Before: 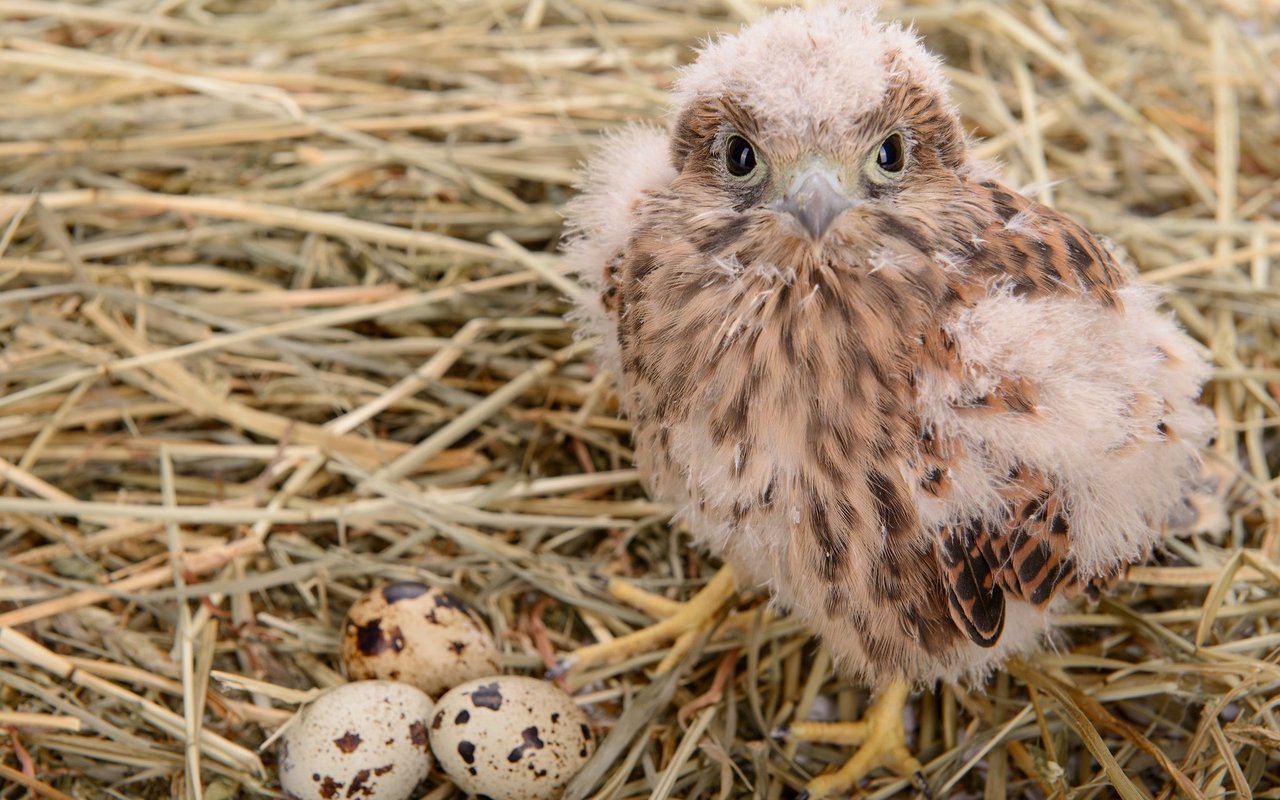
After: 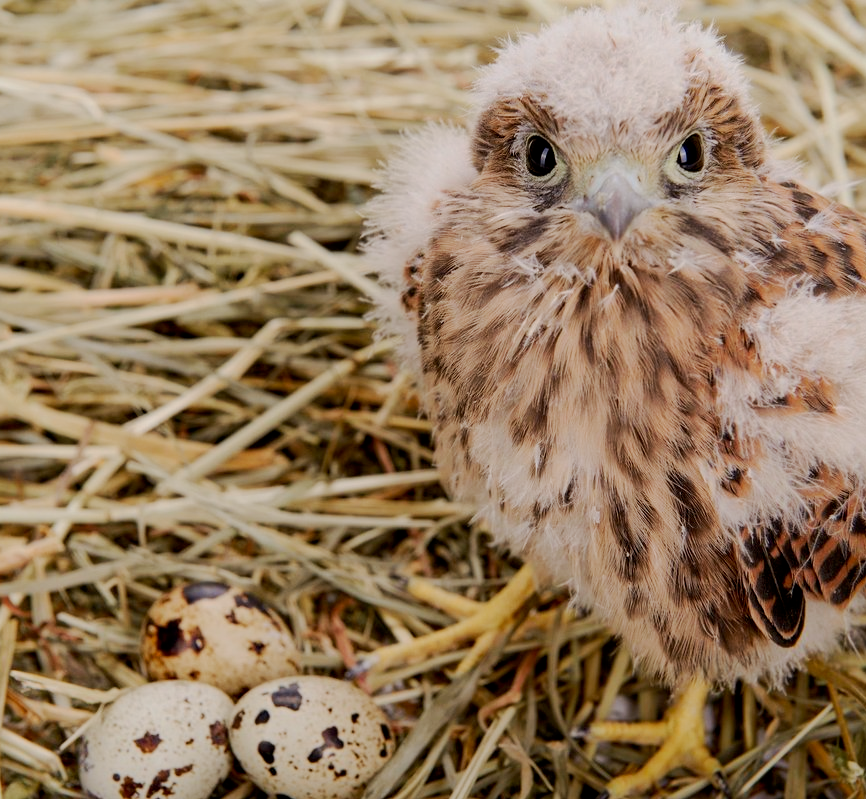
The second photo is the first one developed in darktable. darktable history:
exposure: black level correction 0.006, exposure -0.224 EV, compensate highlight preservation false
crop and rotate: left 15.673%, right 16.664%
tone curve: curves: ch0 [(0, 0) (0.052, 0.018) (0.236, 0.207) (0.41, 0.417) (0.485, 0.518) (0.54, 0.584) (0.625, 0.666) (0.845, 0.828) (0.994, 0.964)]; ch1 [(0, 0) (0.136, 0.146) (0.317, 0.34) (0.382, 0.408) (0.434, 0.441) (0.472, 0.479) (0.498, 0.501) (0.557, 0.558) (0.616, 0.59) (0.739, 0.7) (1, 1)]; ch2 [(0, 0) (0.352, 0.403) (0.447, 0.466) (0.482, 0.482) (0.528, 0.526) (0.586, 0.577) (0.618, 0.621) (0.785, 0.747) (1, 1)], preserve colors none
